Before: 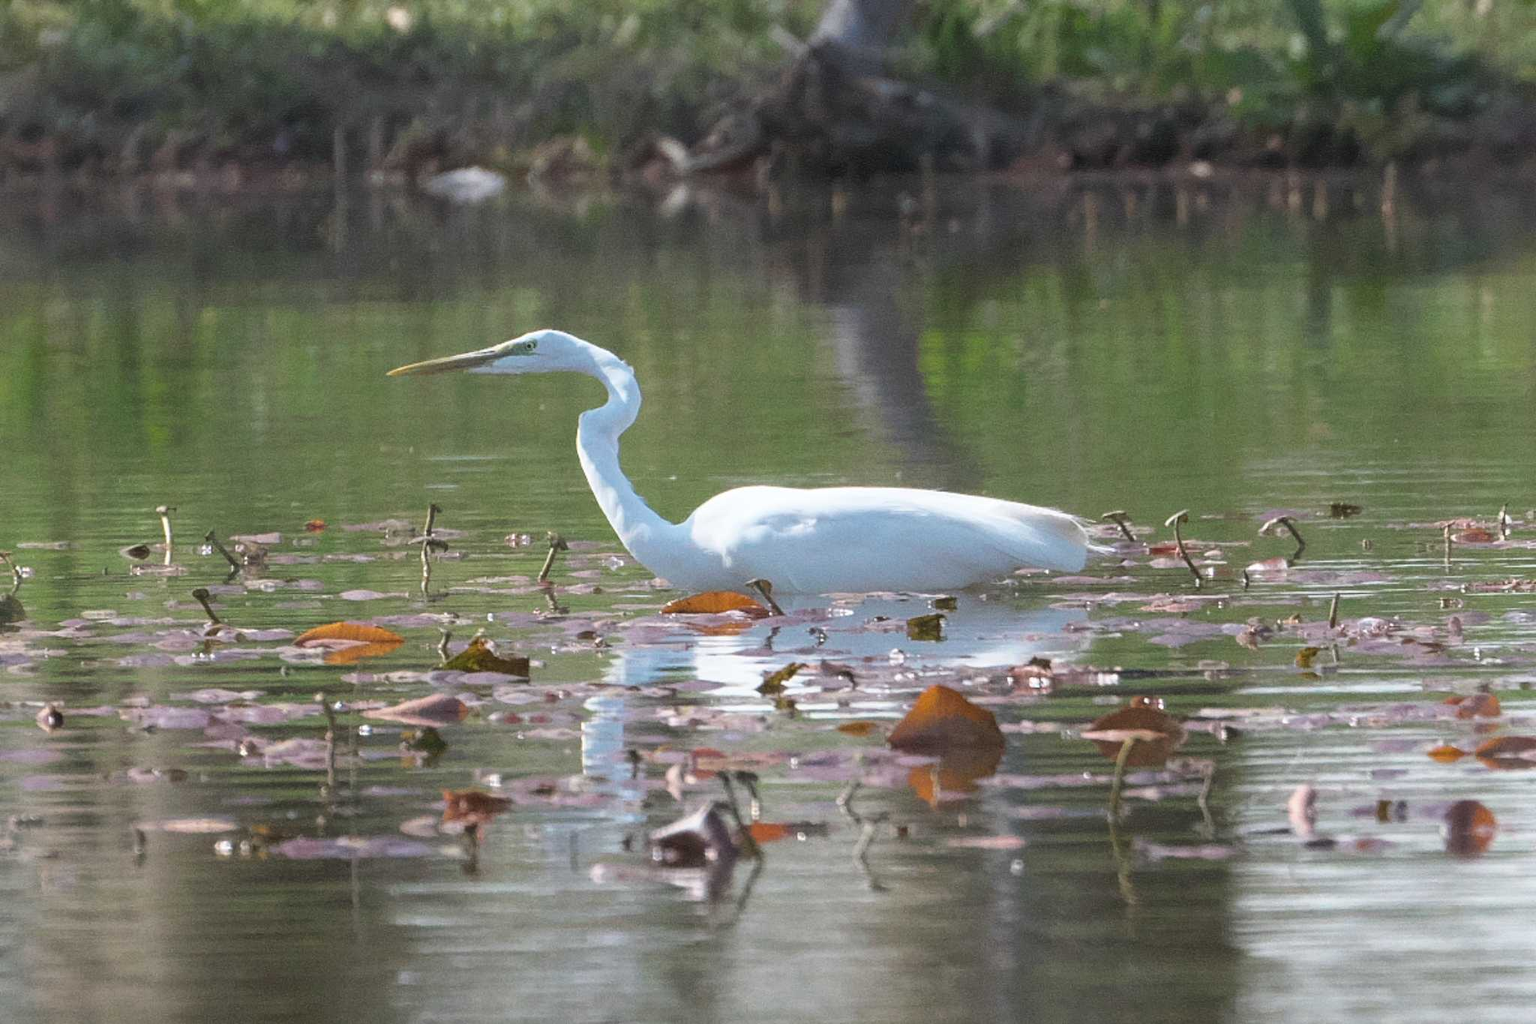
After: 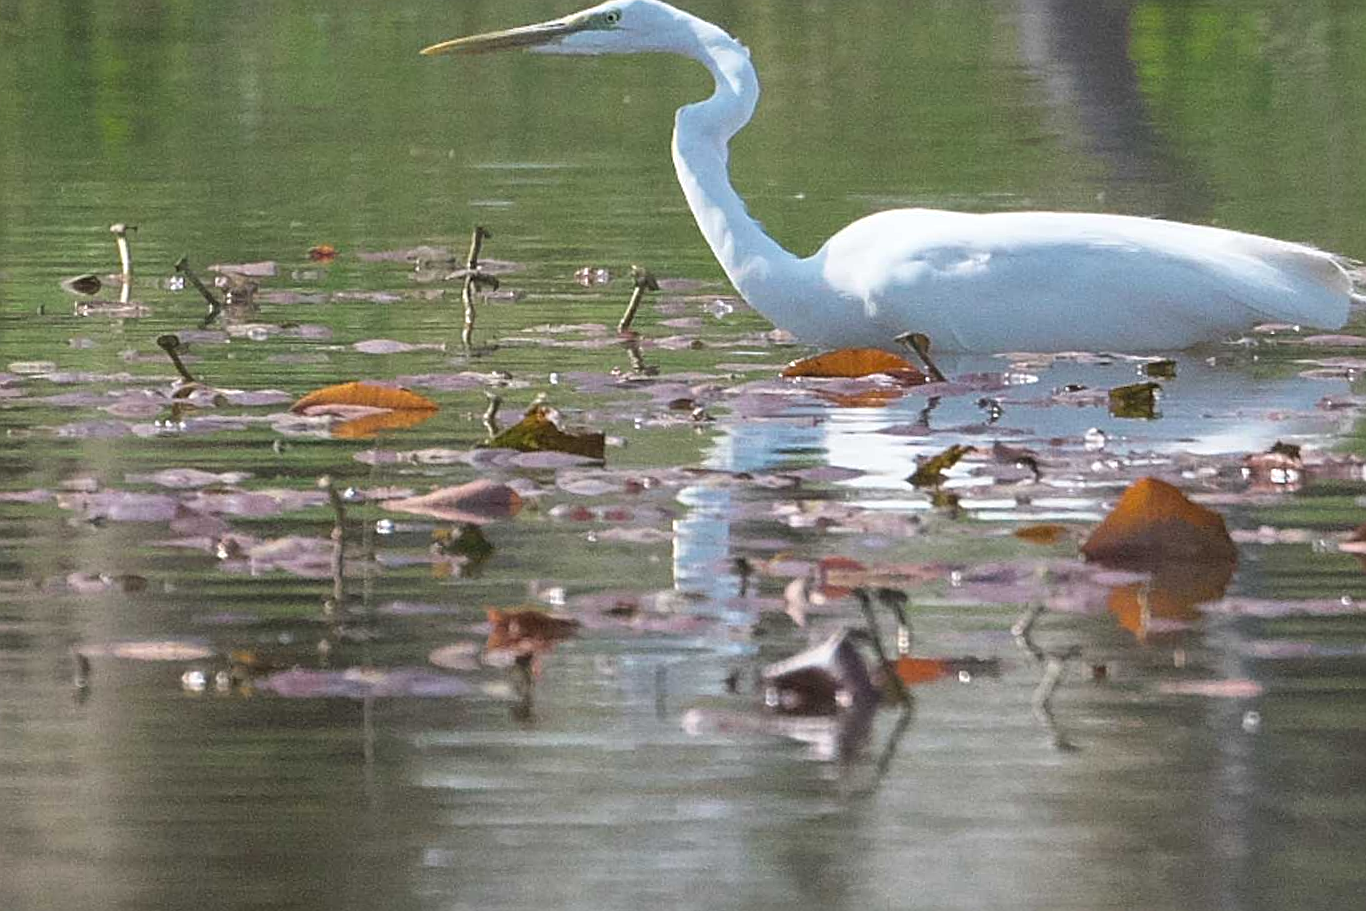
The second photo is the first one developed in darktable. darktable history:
crop and rotate: angle -0.82°, left 3.85%, top 31.828%, right 27.992%
sharpen: on, module defaults
shadows and highlights: radius 118.69, shadows 42.21, highlights -61.56, soften with gaussian
